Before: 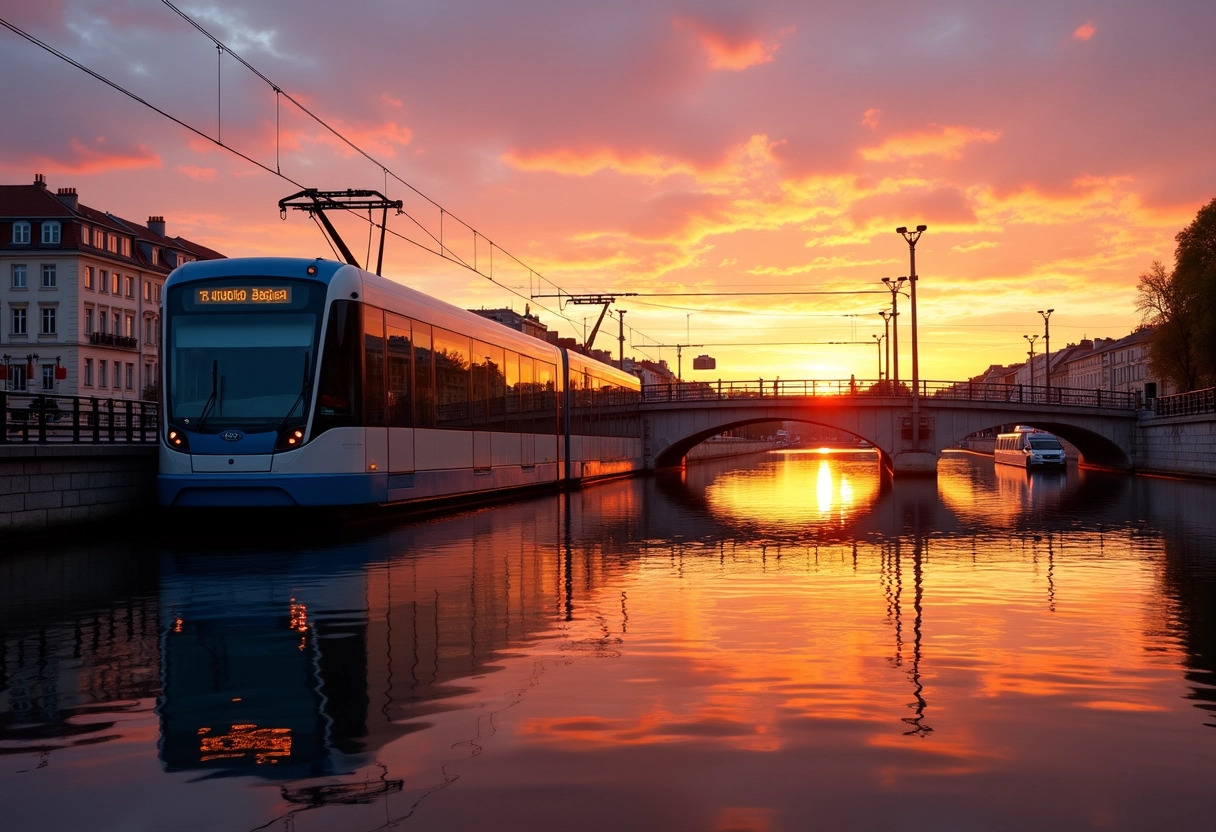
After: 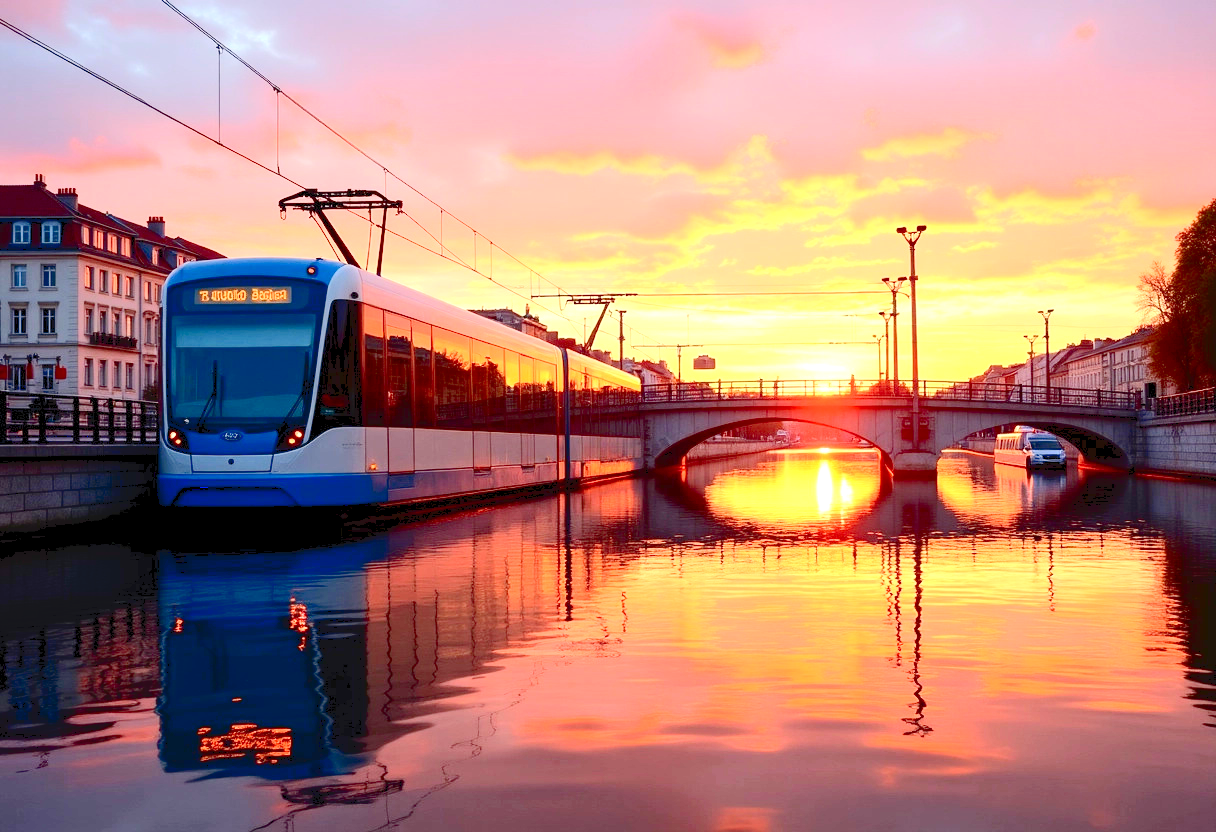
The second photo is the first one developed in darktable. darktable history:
tone curve: curves: ch0 [(0, 0) (0.003, 0.019) (0.011, 0.021) (0.025, 0.023) (0.044, 0.026) (0.069, 0.037) (0.1, 0.059) (0.136, 0.088) (0.177, 0.138) (0.224, 0.199) (0.277, 0.279) (0.335, 0.376) (0.399, 0.481) (0.468, 0.581) (0.543, 0.658) (0.623, 0.735) (0.709, 0.8) (0.801, 0.861) (0.898, 0.928) (1, 1)], color space Lab, independent channels, preserve colors none
levels: levels [0, 0.397, 0.955]
exposure: black level correction 0.001, exposure 0.499 EV, compensate exposure bias true, compensate highlight preservation false
